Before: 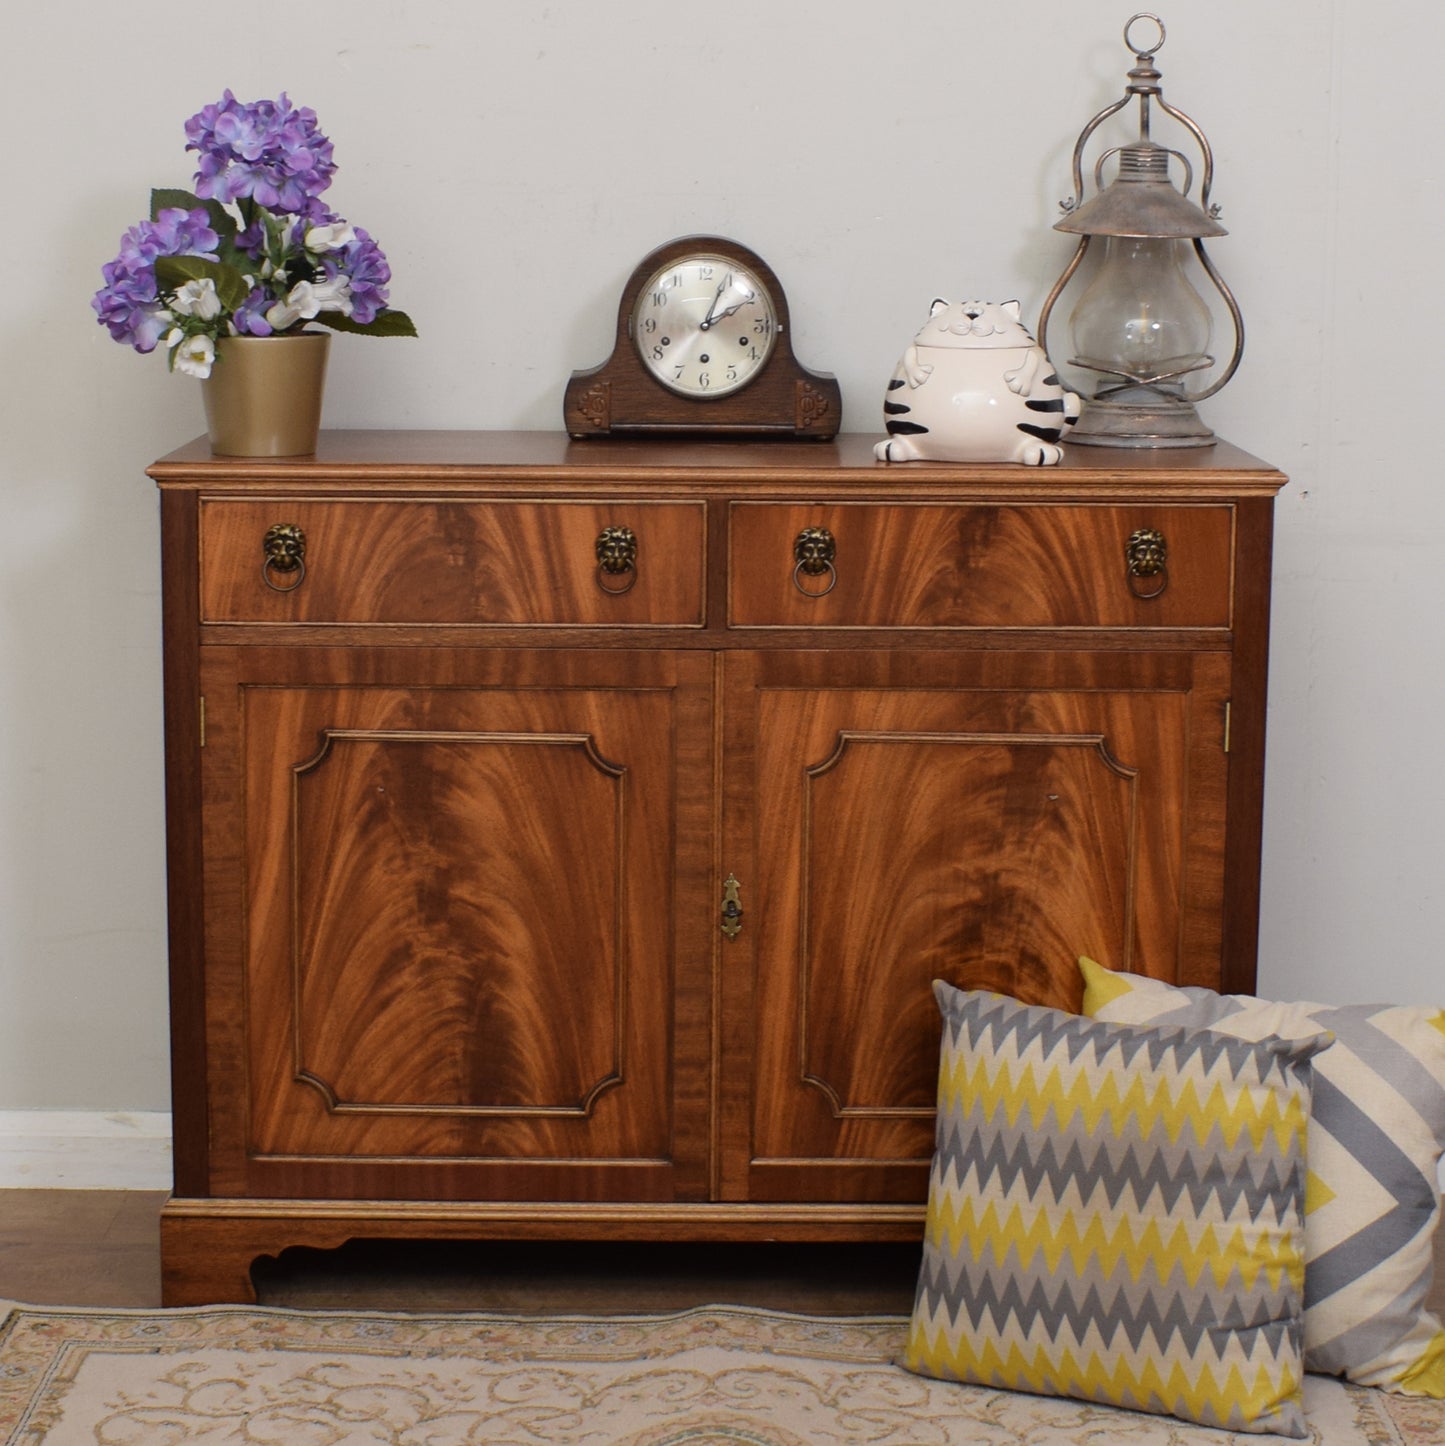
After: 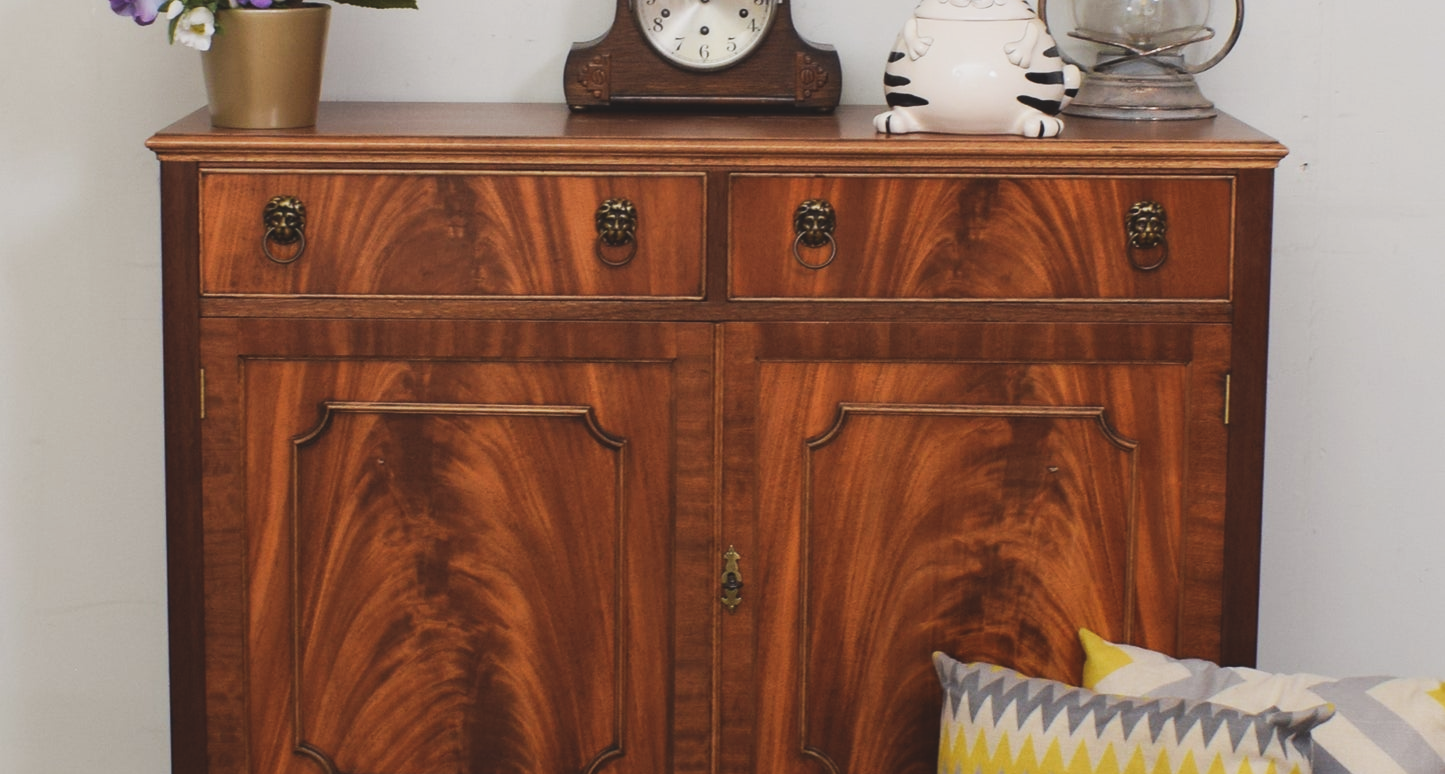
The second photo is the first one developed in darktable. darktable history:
exposure: black level correction -0.015, exposure -0.536 EV, compensate highlight preservation false
crop and rotate: top 22.719%, bottom 23.745%
tone curve: curves: ch0 [(0, 0) (0.055, 0.05) (0.258, 0.287) (0.434, 0.526) (0.517, 0.648) (0.745, 0.874) (1, 1)]; ch1 [(0, 0) (0.346, 0.307) (0.418, 0.383) (0.46, 0.439) (0.482, 0.493) (0.502, 0.503) (0.517, 0.514) (0.55, 0.561) (0.588, 0.603) (0.646, 0.688) (1, 1)]; ch2 [(0, 0) (0.346, 0.34) (0.431, 0.45) (0.485, 0.499) (0.5, 0.503) (0.527, 0.525) (0.545, 0.562) (0.679, 0.706) (1, 1)], preserve colors none
